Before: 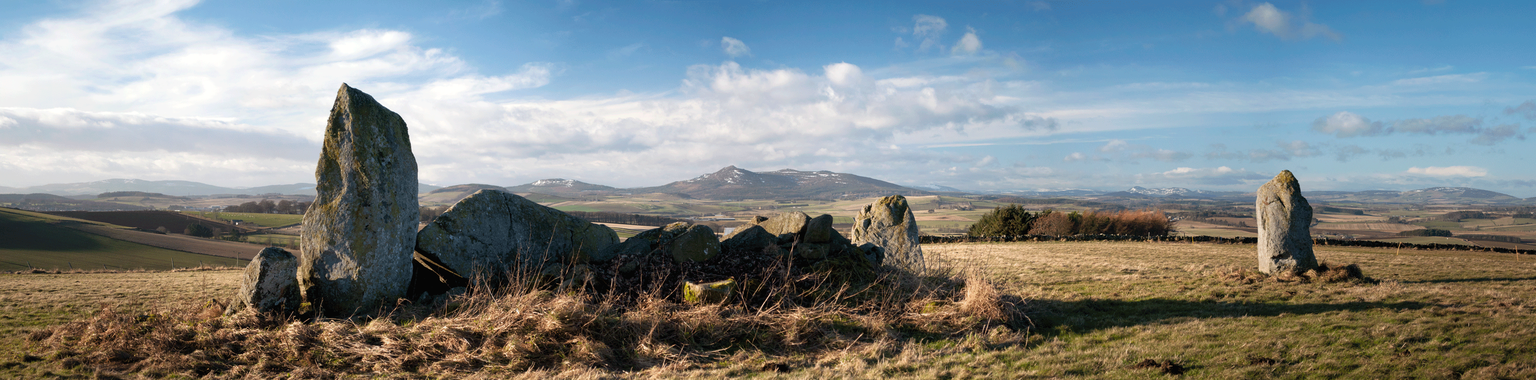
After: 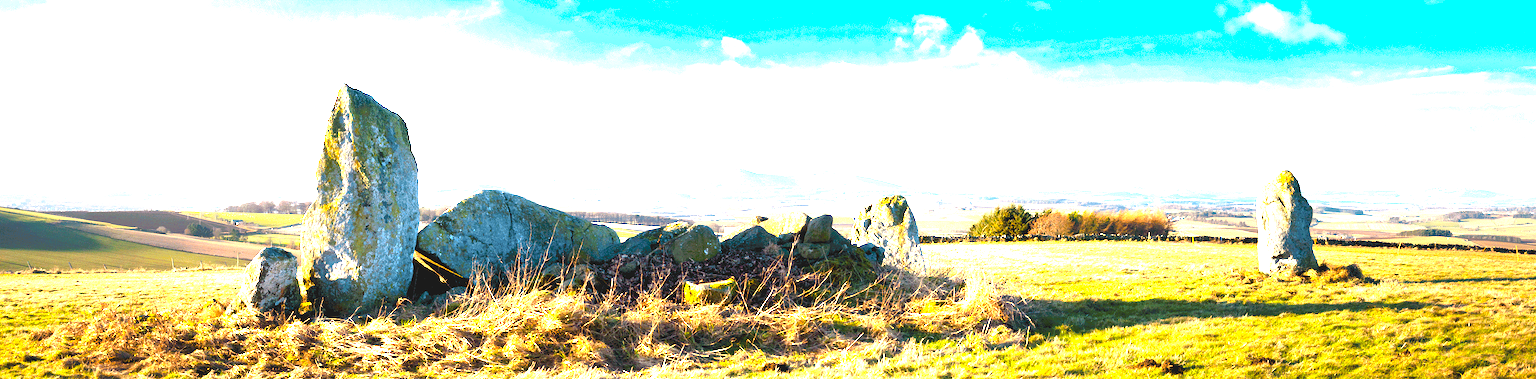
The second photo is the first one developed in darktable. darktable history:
color balance rgb: power › hue 328.98°, linear chroma grading › global chroma 15.592%, perceptual saturation grading › global saturation 29.189%, perceptual saturation grading › mid-tones 12.429%, perceptual saturation grading › shadows 11.161%, perceptual brilliance grading › global brilliance 11.142%
exposure: black level correction 0, exposure 2.402 EV, compensate exposure bias true, compensate highlight preservation false
